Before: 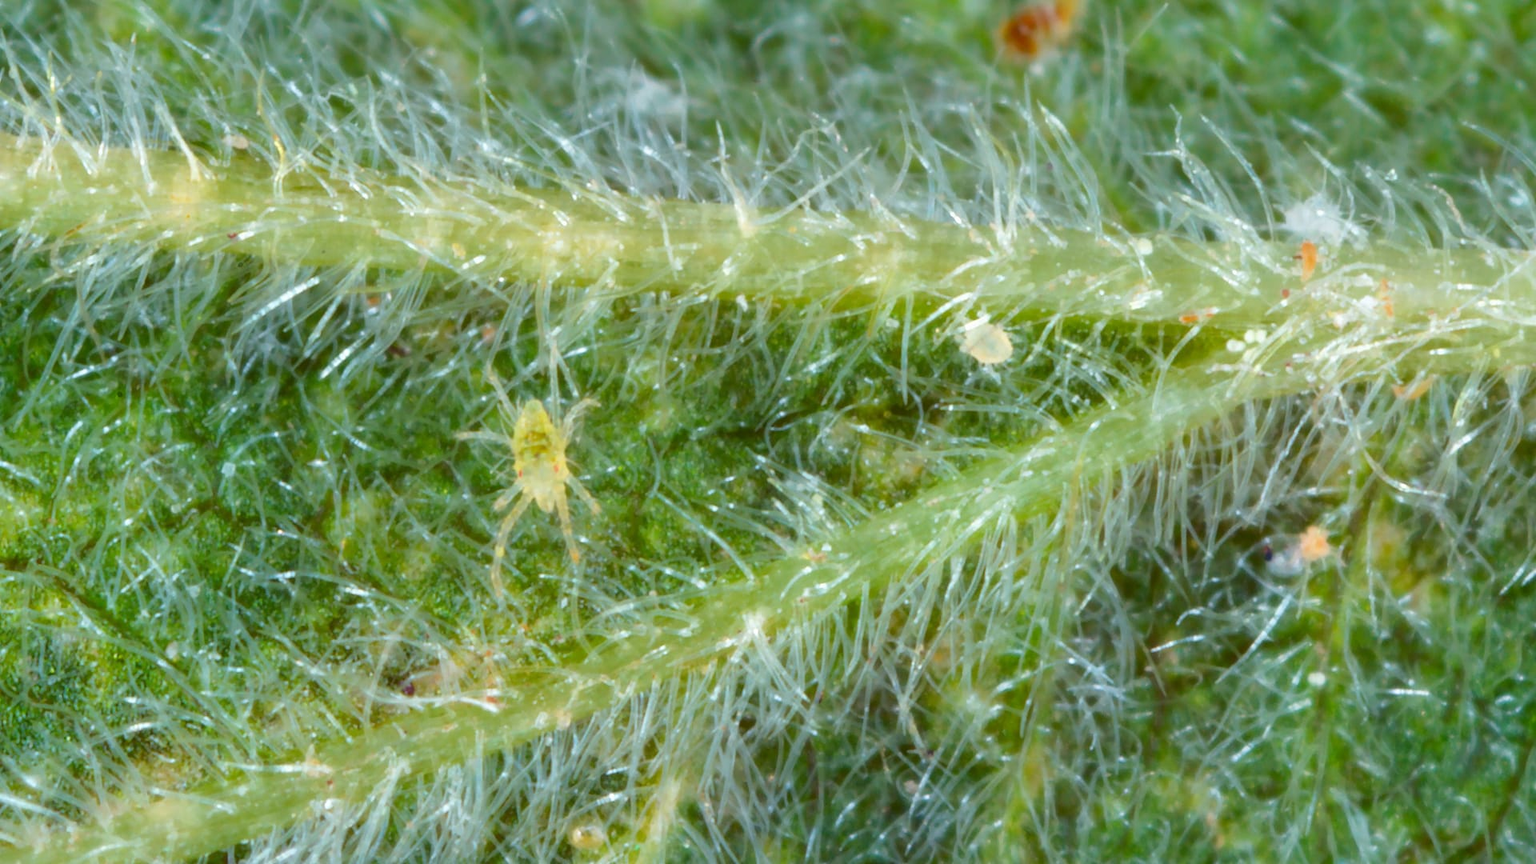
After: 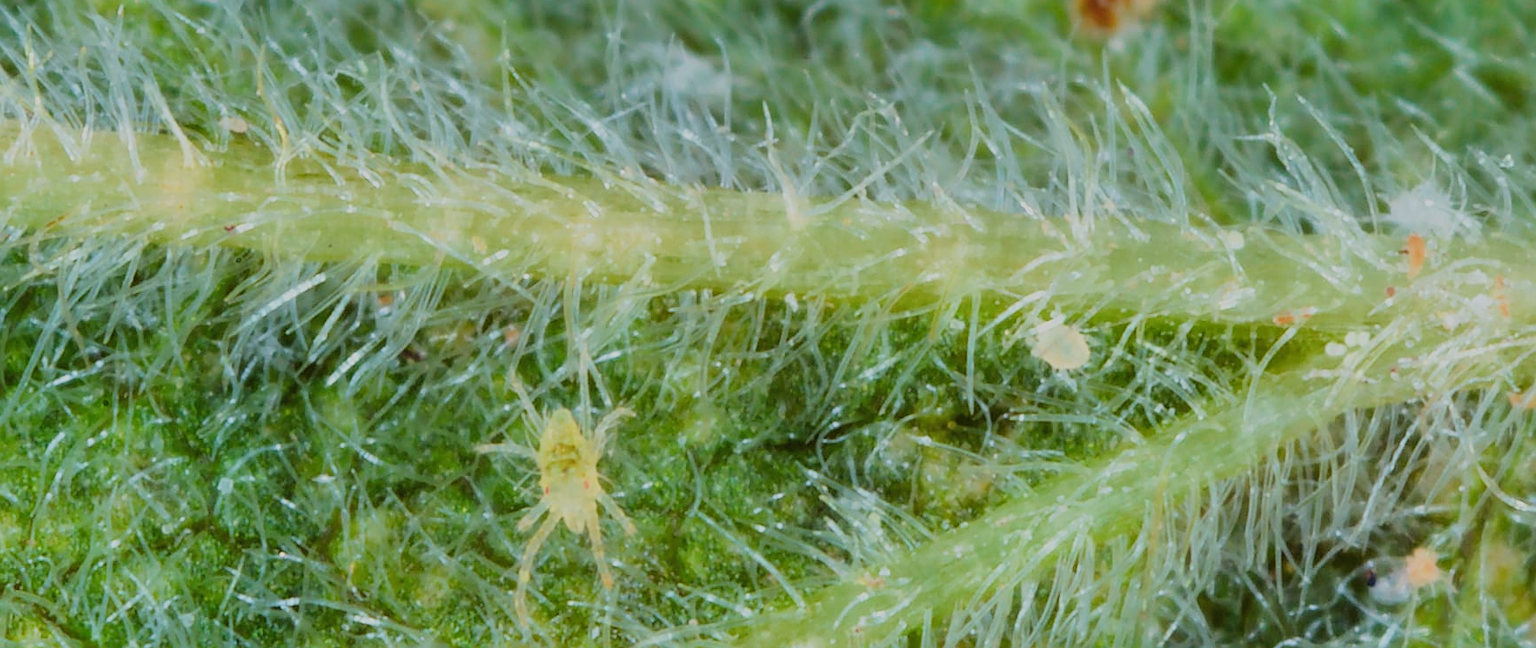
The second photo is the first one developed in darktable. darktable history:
crop: left 1.587%, top 3.361%, right 7.66%, bottom 28.414%
exposure: black level correction 0.001, compensate highlight preservation false
filmic rgb: black relative exposure -7.65 EV, white relative exposure 4.56 EV, hardness 3.61, contrast 1.051, color science v4 (2020), iterations of high-quality reconstruction 0
shadows and highlights: shadows 37.76, highlights -26.87, soften with gaussian
tone equalizer: -8 EV -0.002 EV, -7 EV 0.004 EV, -6 EV -0.028 EV, -5 EV 0.02 EV, -4 EV -0.01 EV, -3 EV 0.011 EV, -2 EV -0.062 EV, -1 EV -0.268 EV, +0 EV -0.601 EV, edges refinement/feathering 500, mask exposure compensation -1.57 EV, preserve details no
color zones: curves: ch1 [(0.077, 0.436) (0.25, 0.5) (0.75, 0.5)]
sharpen: on, module defaults
